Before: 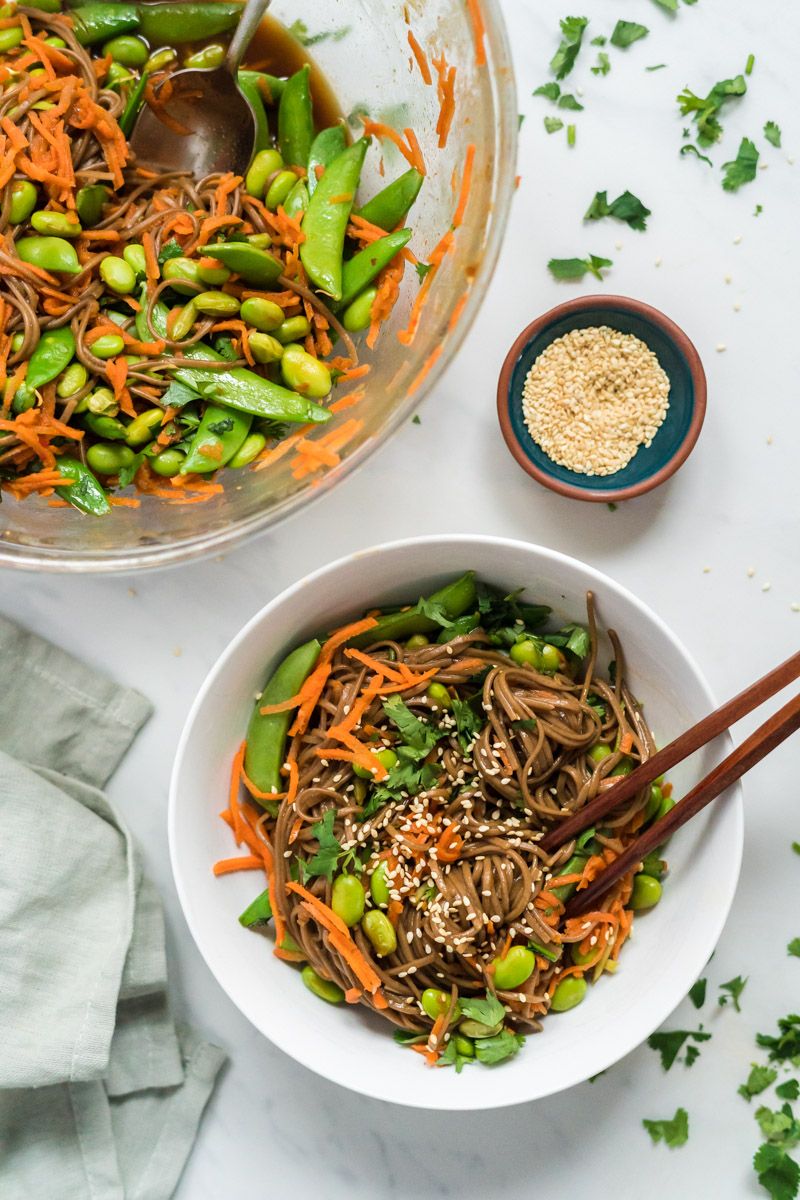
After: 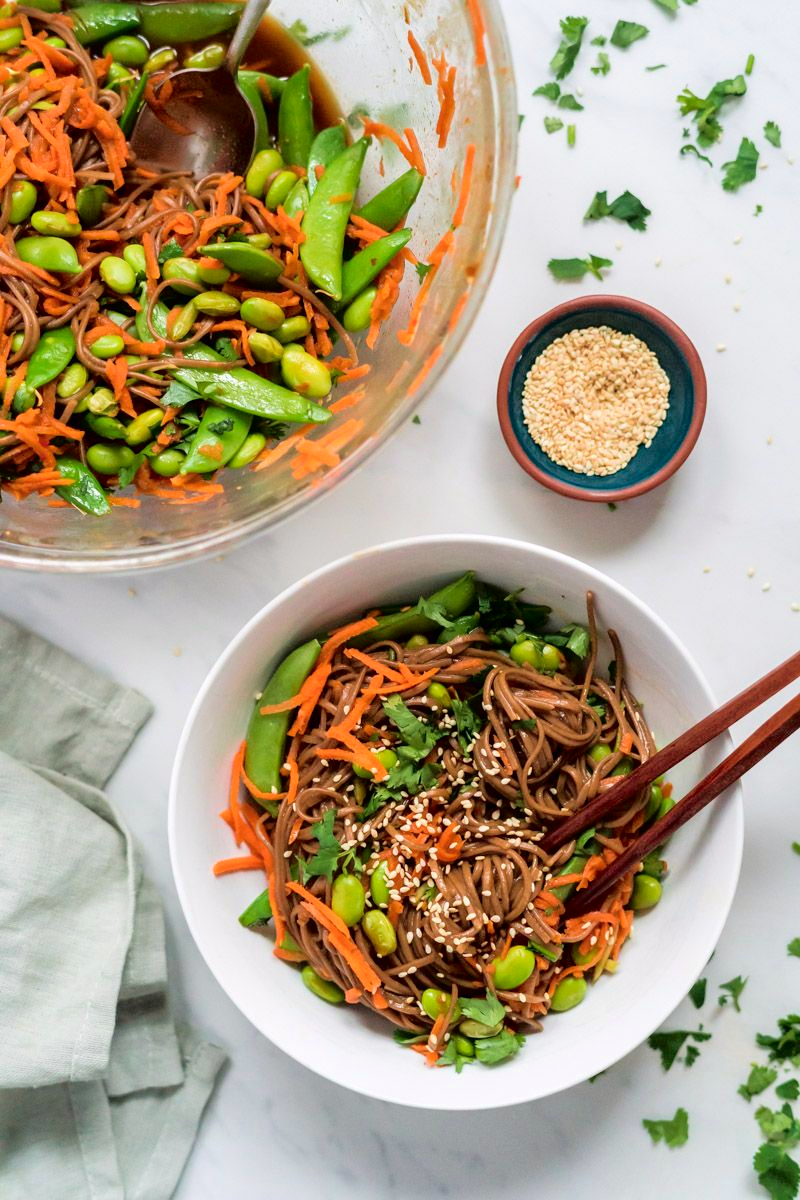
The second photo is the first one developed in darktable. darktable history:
tone curve: curves: ch0 [(0, 0) (0.126, 0.061) (0.362, 0.382) (0.498, 0.498) (0.706, 0.712) (1, 1)]; ch1 [(0, 0) (0.5, 0.505) (0.55, 0.578) (1, 1)]; ch2 [(0, 0) (0.44, 0.424) (0.489, 0.483) (0.537, 0.538) (1, 1)], color space Lab, independent channels, preserve colors none
